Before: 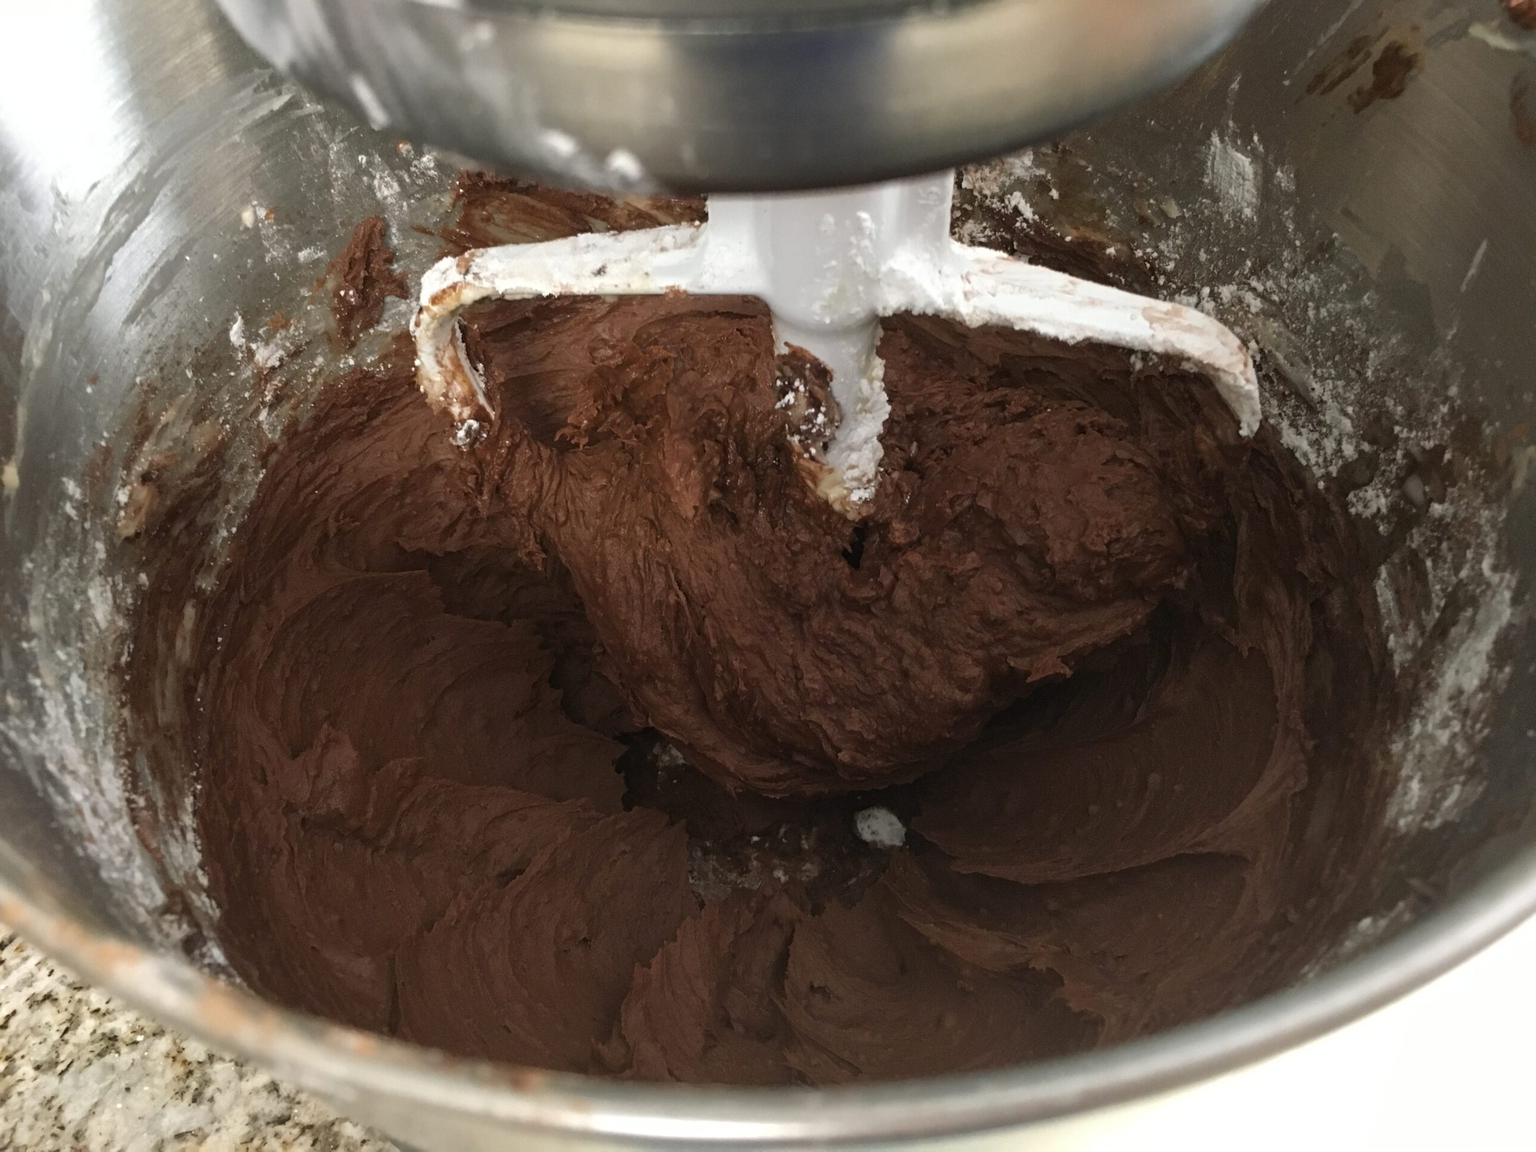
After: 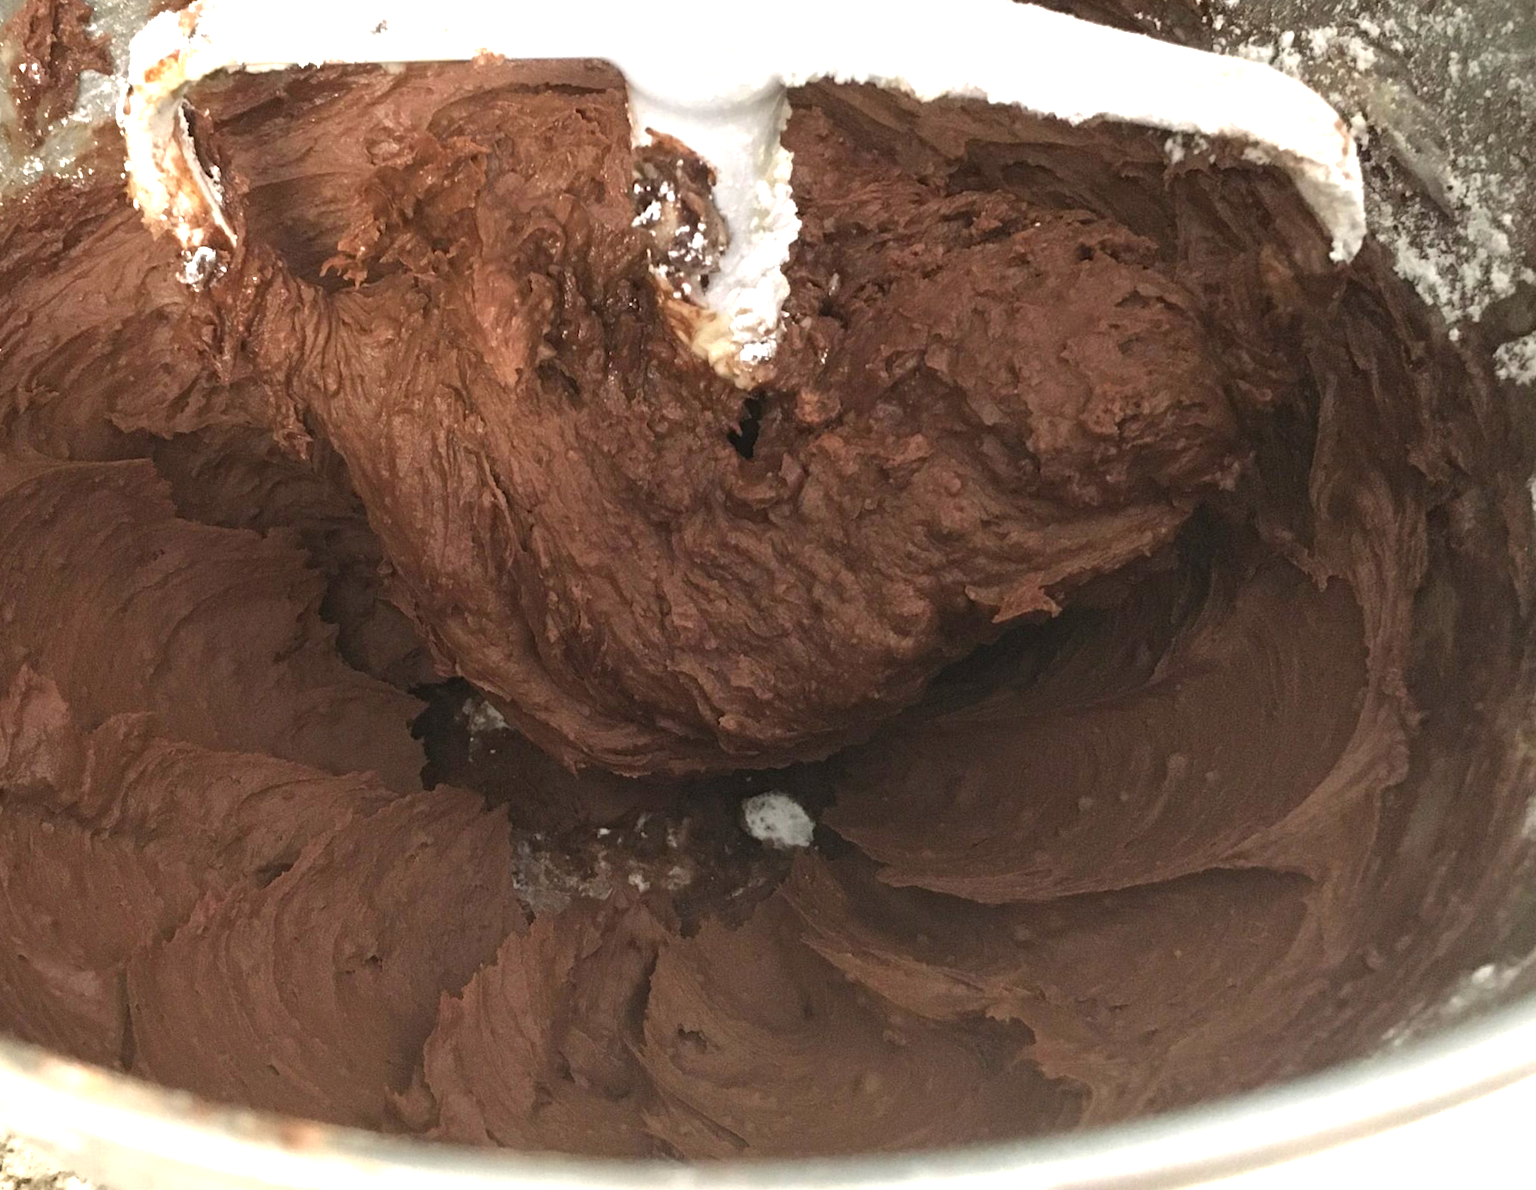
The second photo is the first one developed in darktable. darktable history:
exposure: black level correction 0, exposure 1.4 EV, compensate highlight preservation false
crop: left 16.871%, top 22.857%, right 9.116%
rotate and perspective: rotation 0.062°, lens shift (vertical) 0.115, lens shift (horizontal) -0.133, crop left 0.047, crop right 0.94, crop top 0.061, crop bottom 0.94
